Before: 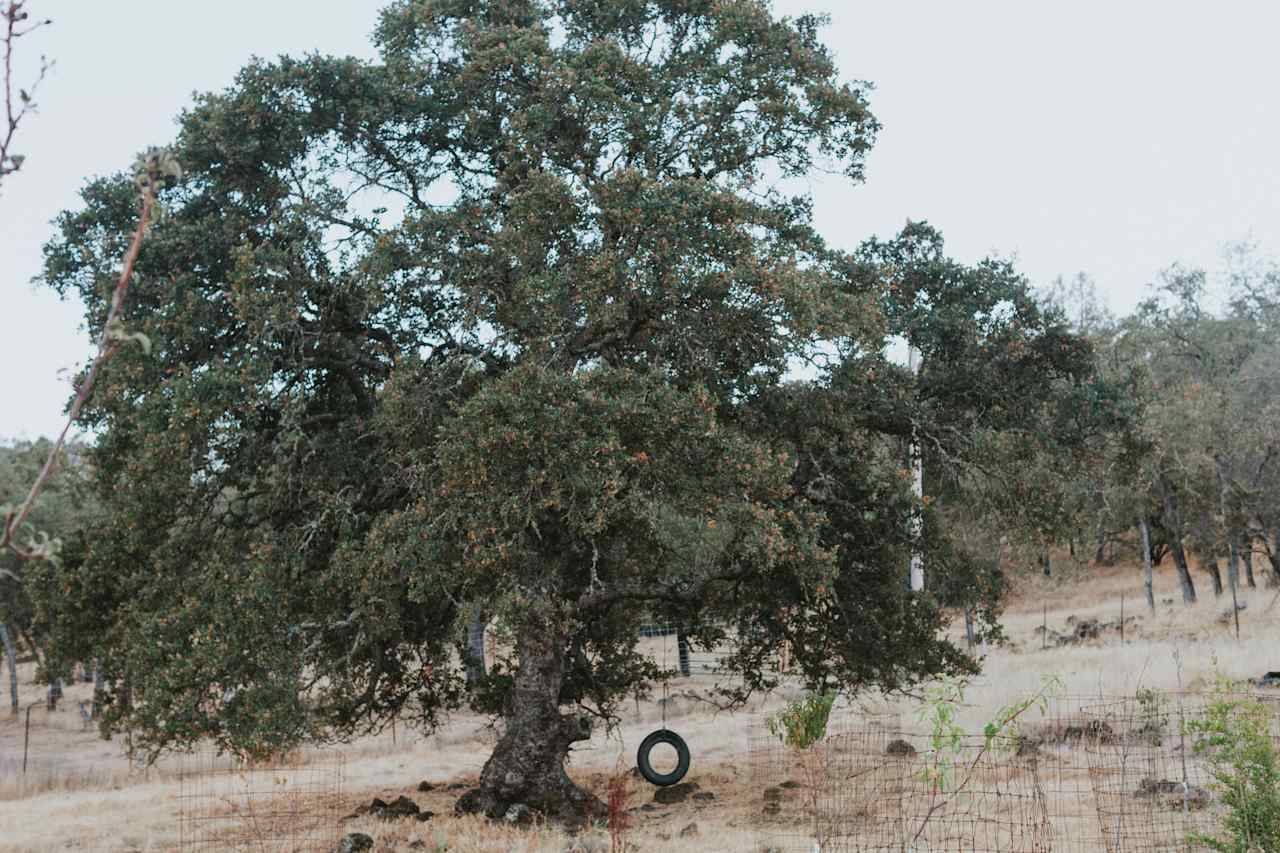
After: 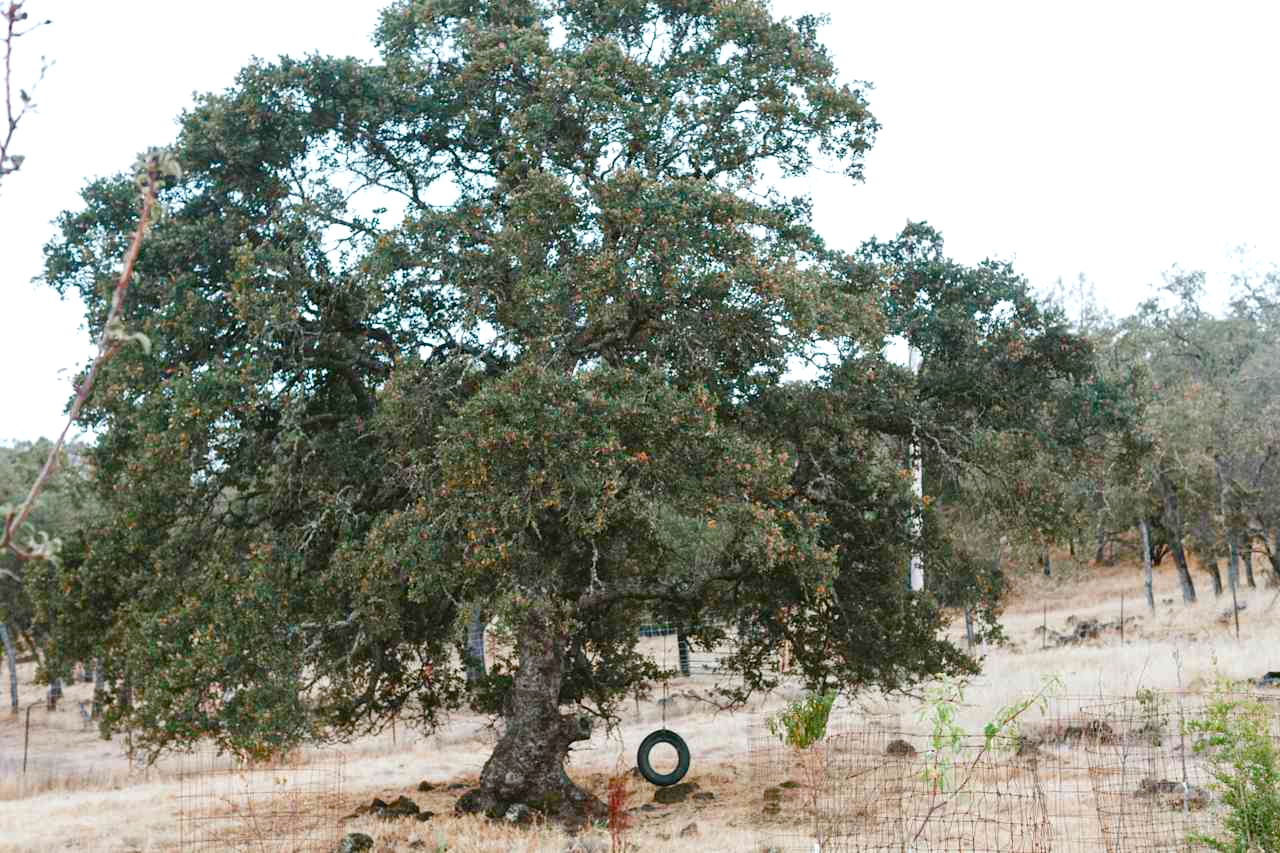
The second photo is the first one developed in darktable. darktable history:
exposure: exposure 0.564 EV, compensate highlight preservation false
color balance rgb: perceptual saturation grading › global saturation 20%, perceptual saturation grading › highlights -25%, perceptual saturation grading › shadows 50%
